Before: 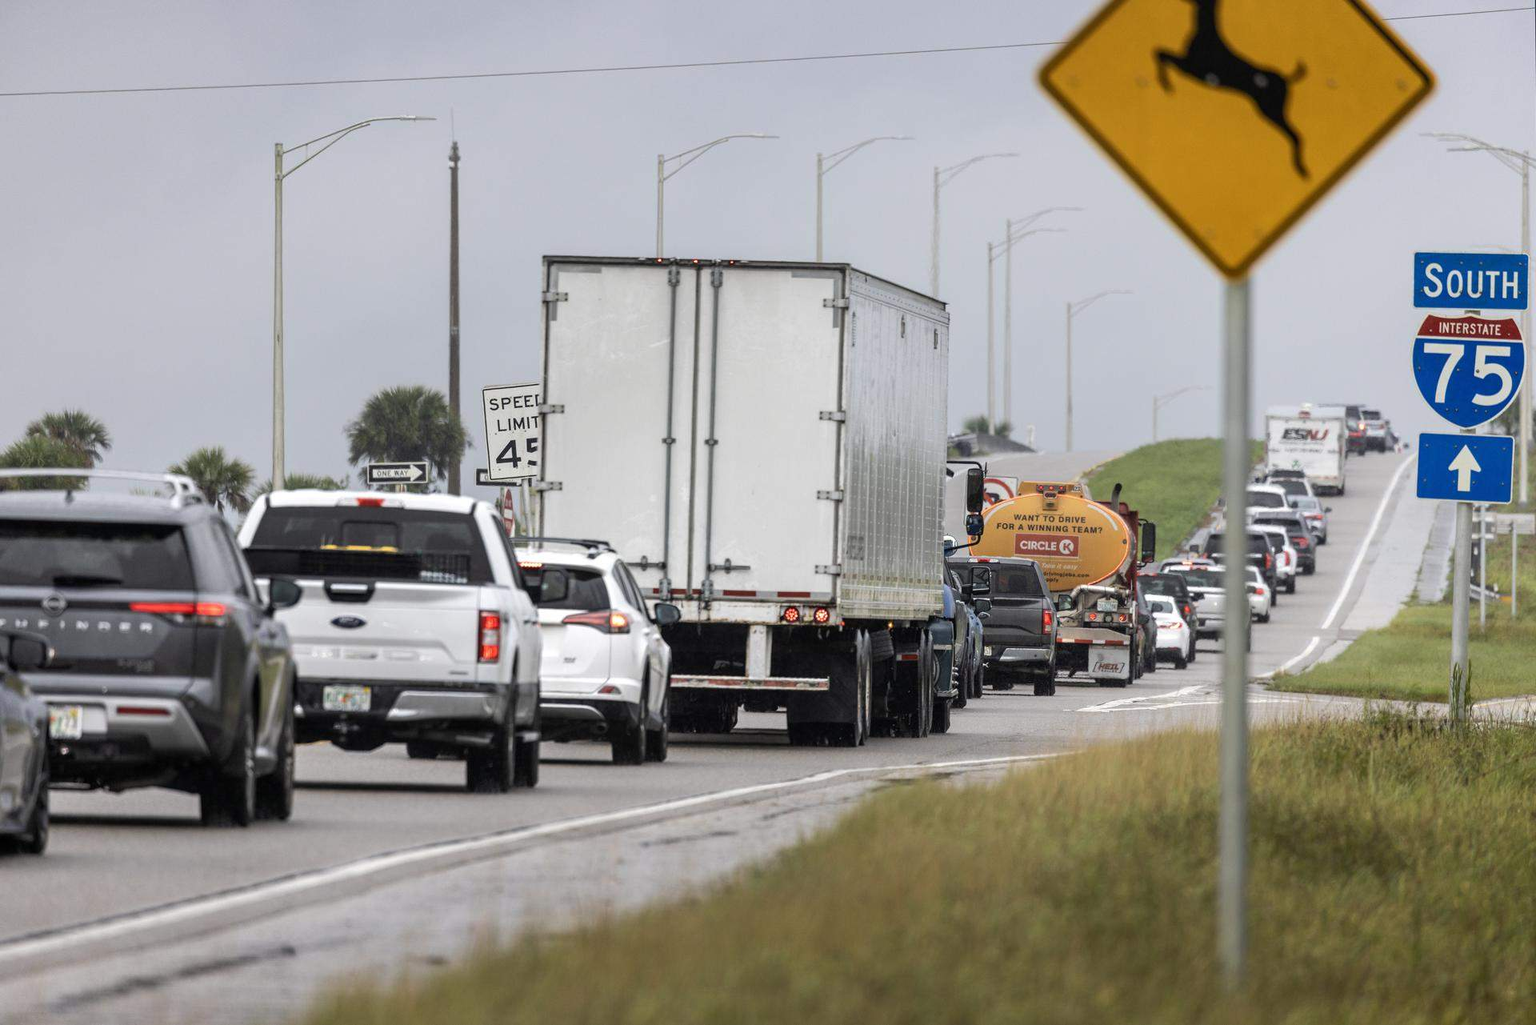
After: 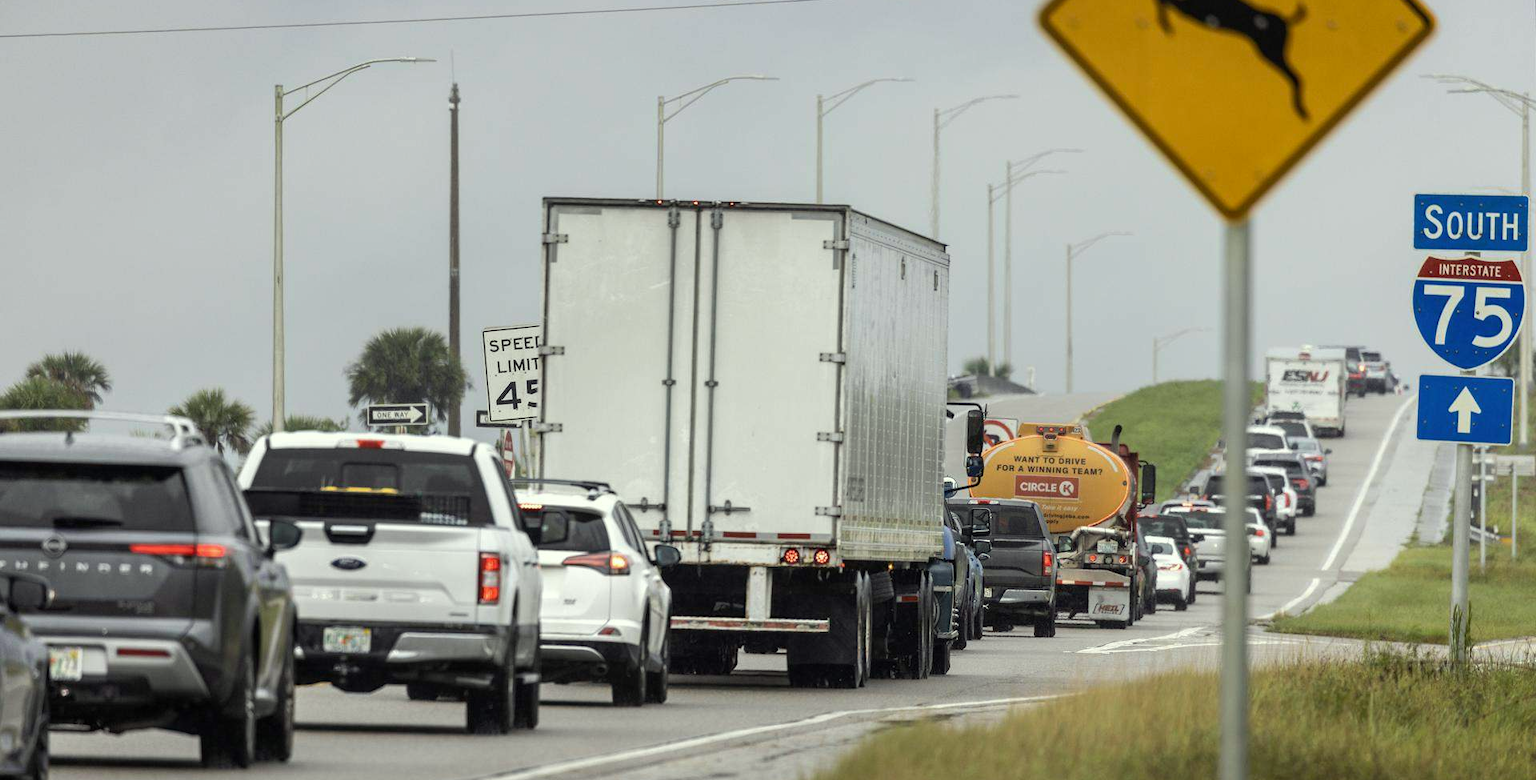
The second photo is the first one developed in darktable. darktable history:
crop: top 5.718%, bottom 18.141%
color correction: highlights a* -4.46, highlights b* 6.28
